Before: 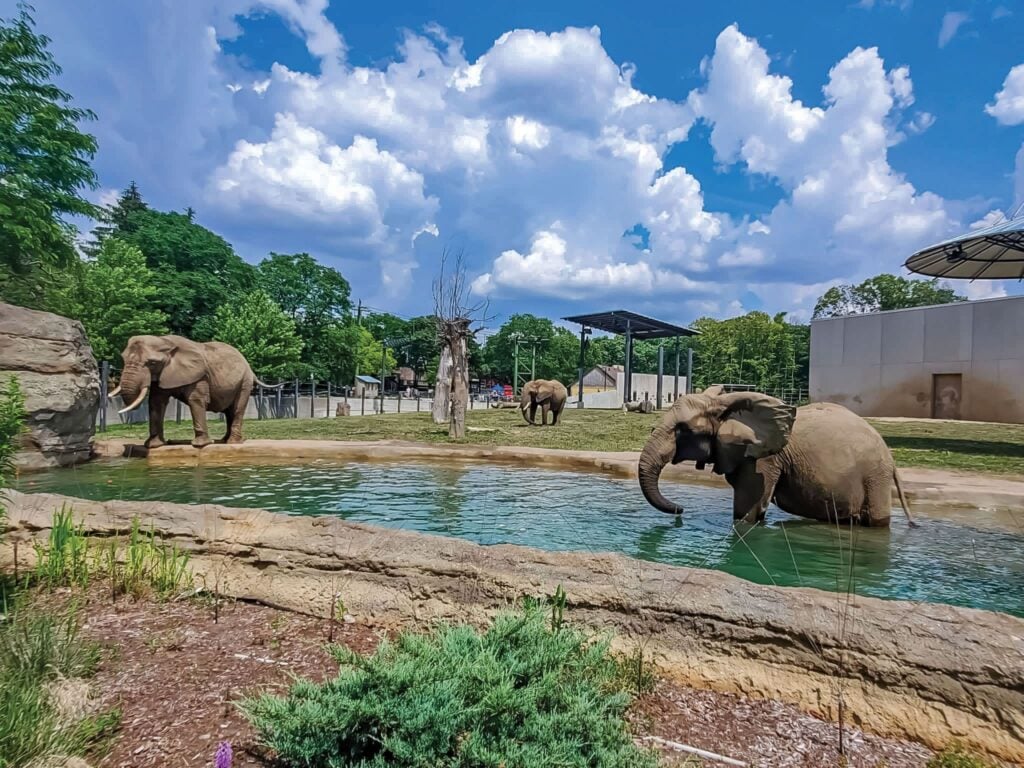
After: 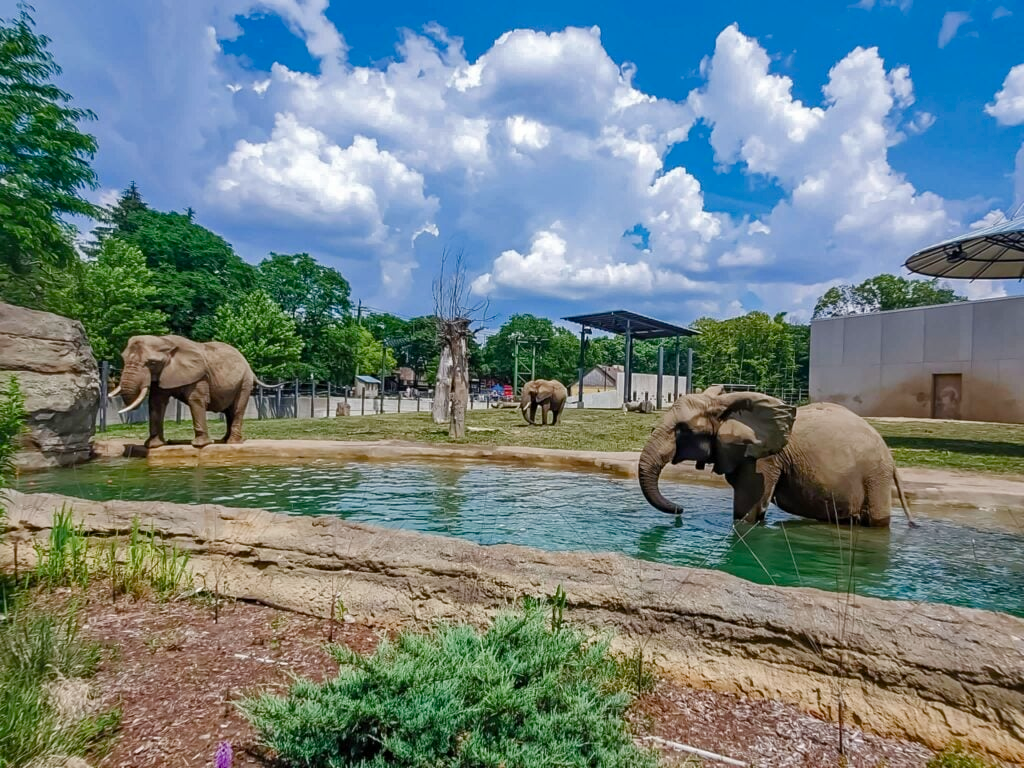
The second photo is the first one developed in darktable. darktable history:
color balance rgb: shadows fall-off 100.846%, perceptual saturation grading › global saturation 20%, perceptual saturation grading › highlights -50.412%, perceptual saturation grading › shadows 30.546%, mask middle-gray fulcrum 22.967%
